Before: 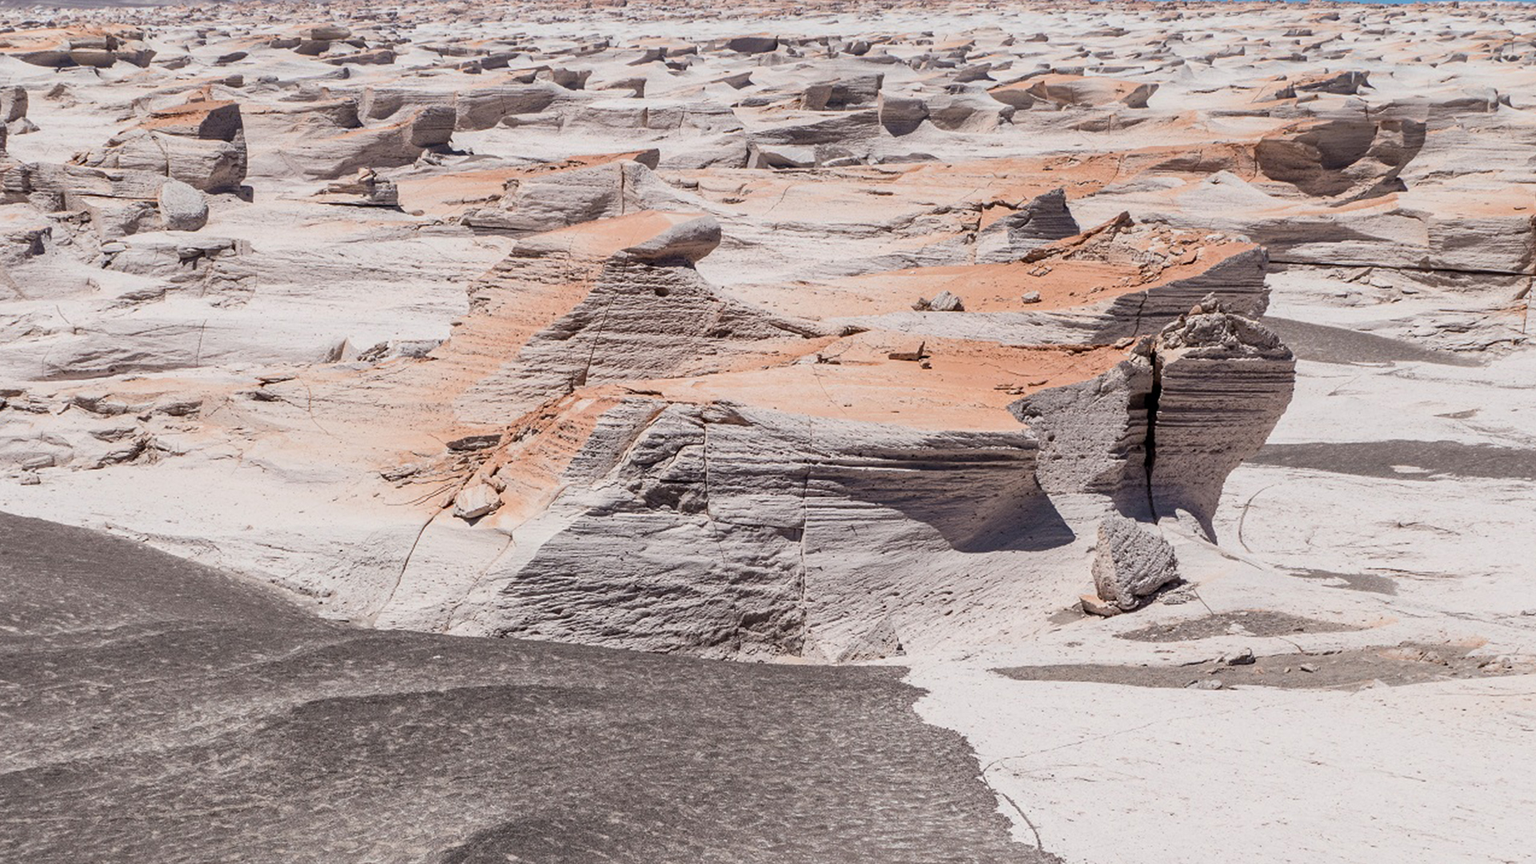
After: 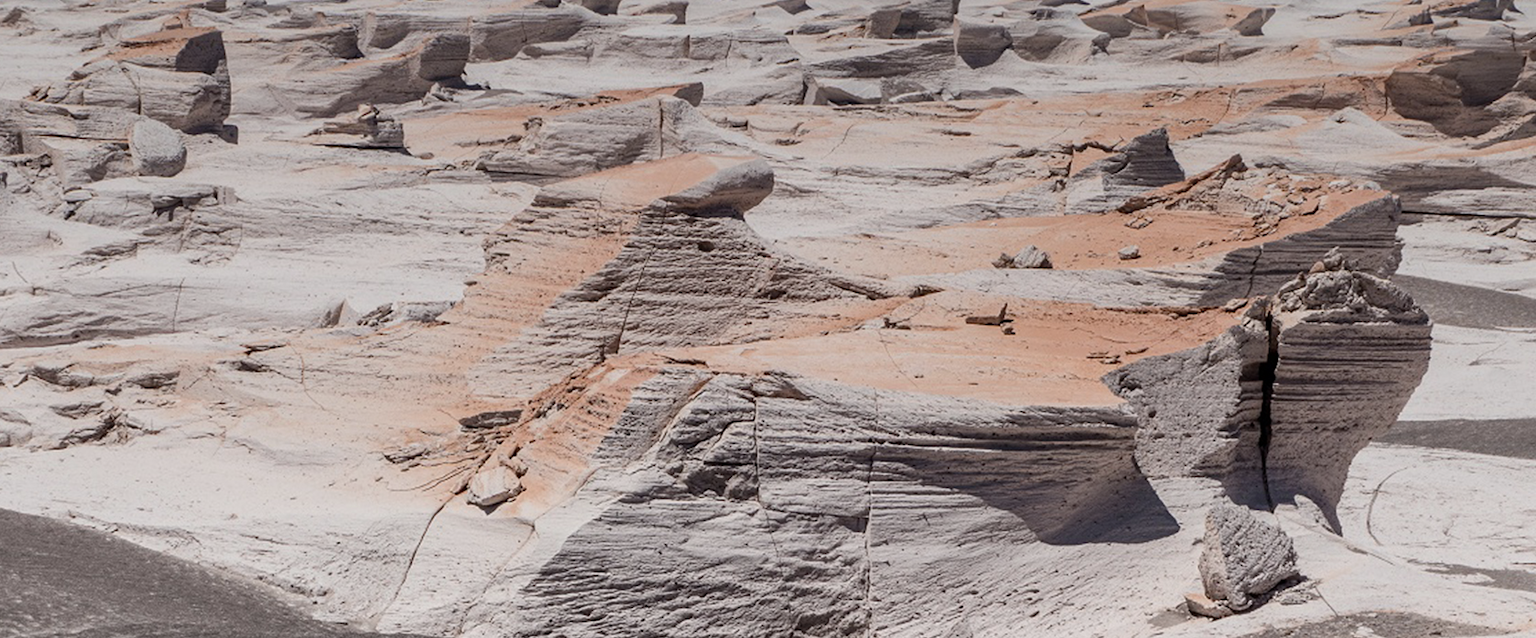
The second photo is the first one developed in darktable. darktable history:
crop: left 3.015%, top 8.969%, right 9.647%, bottom 26.457%
graduated density: on, module defaults
contrast brightness saturation: saturation -0.17
